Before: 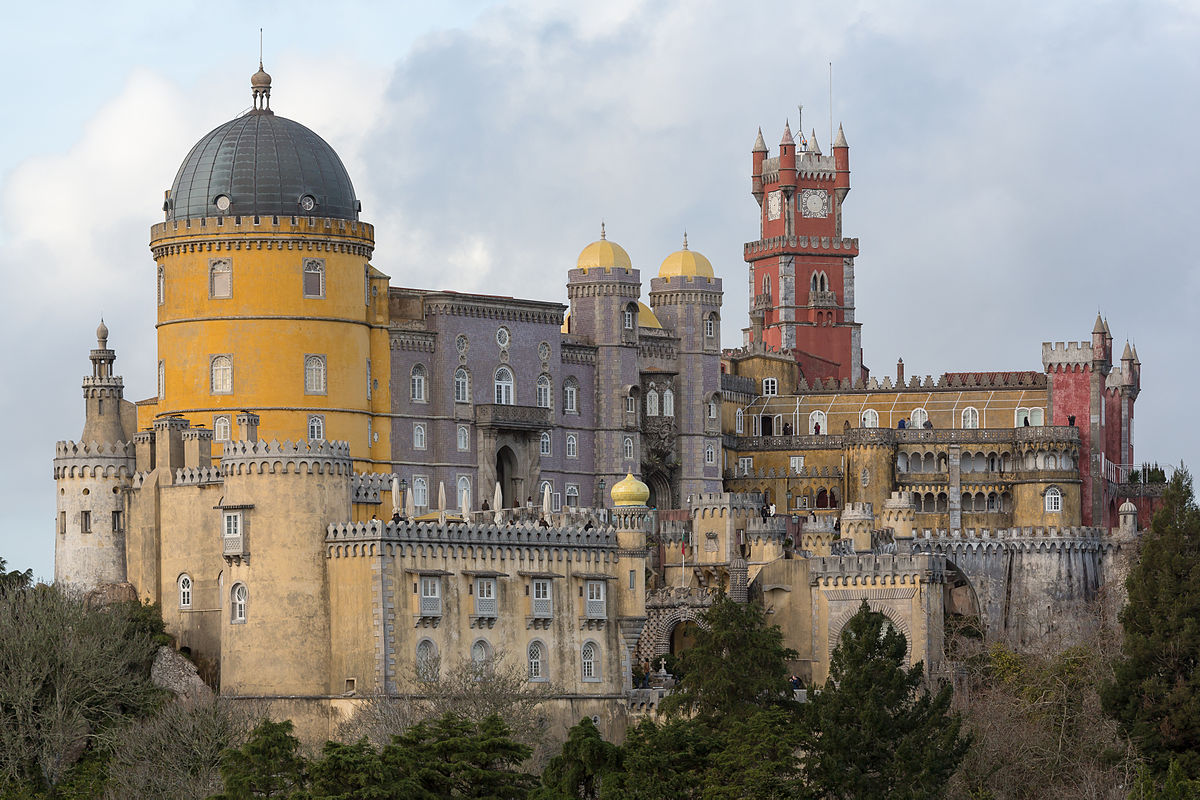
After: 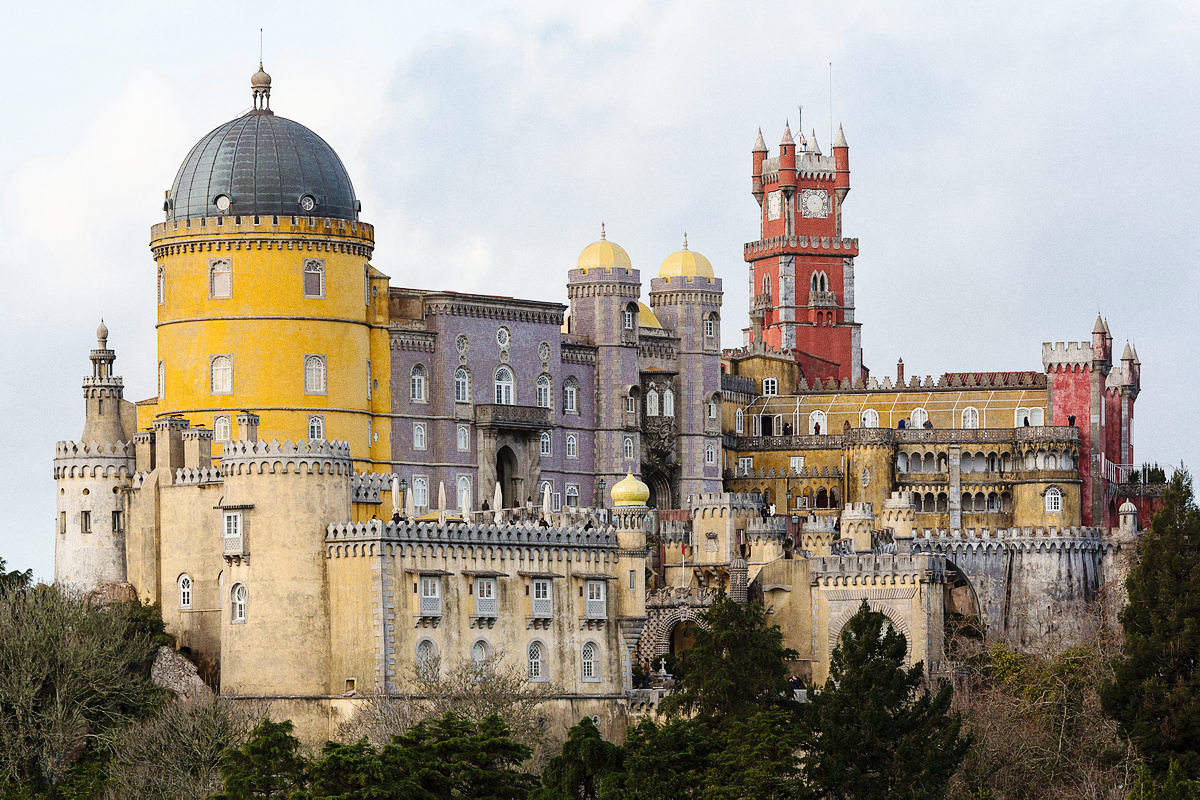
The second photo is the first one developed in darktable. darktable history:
base curve: curves: ch0 [(0, 0) (0.036, 0.025) (0.121, 0.166) (0.206, 0.329) (0.605, 0.79) (1, 1)], preserve colors none
grain: coarseness 3.21 ISO
tone equalizer: on, module defaults
